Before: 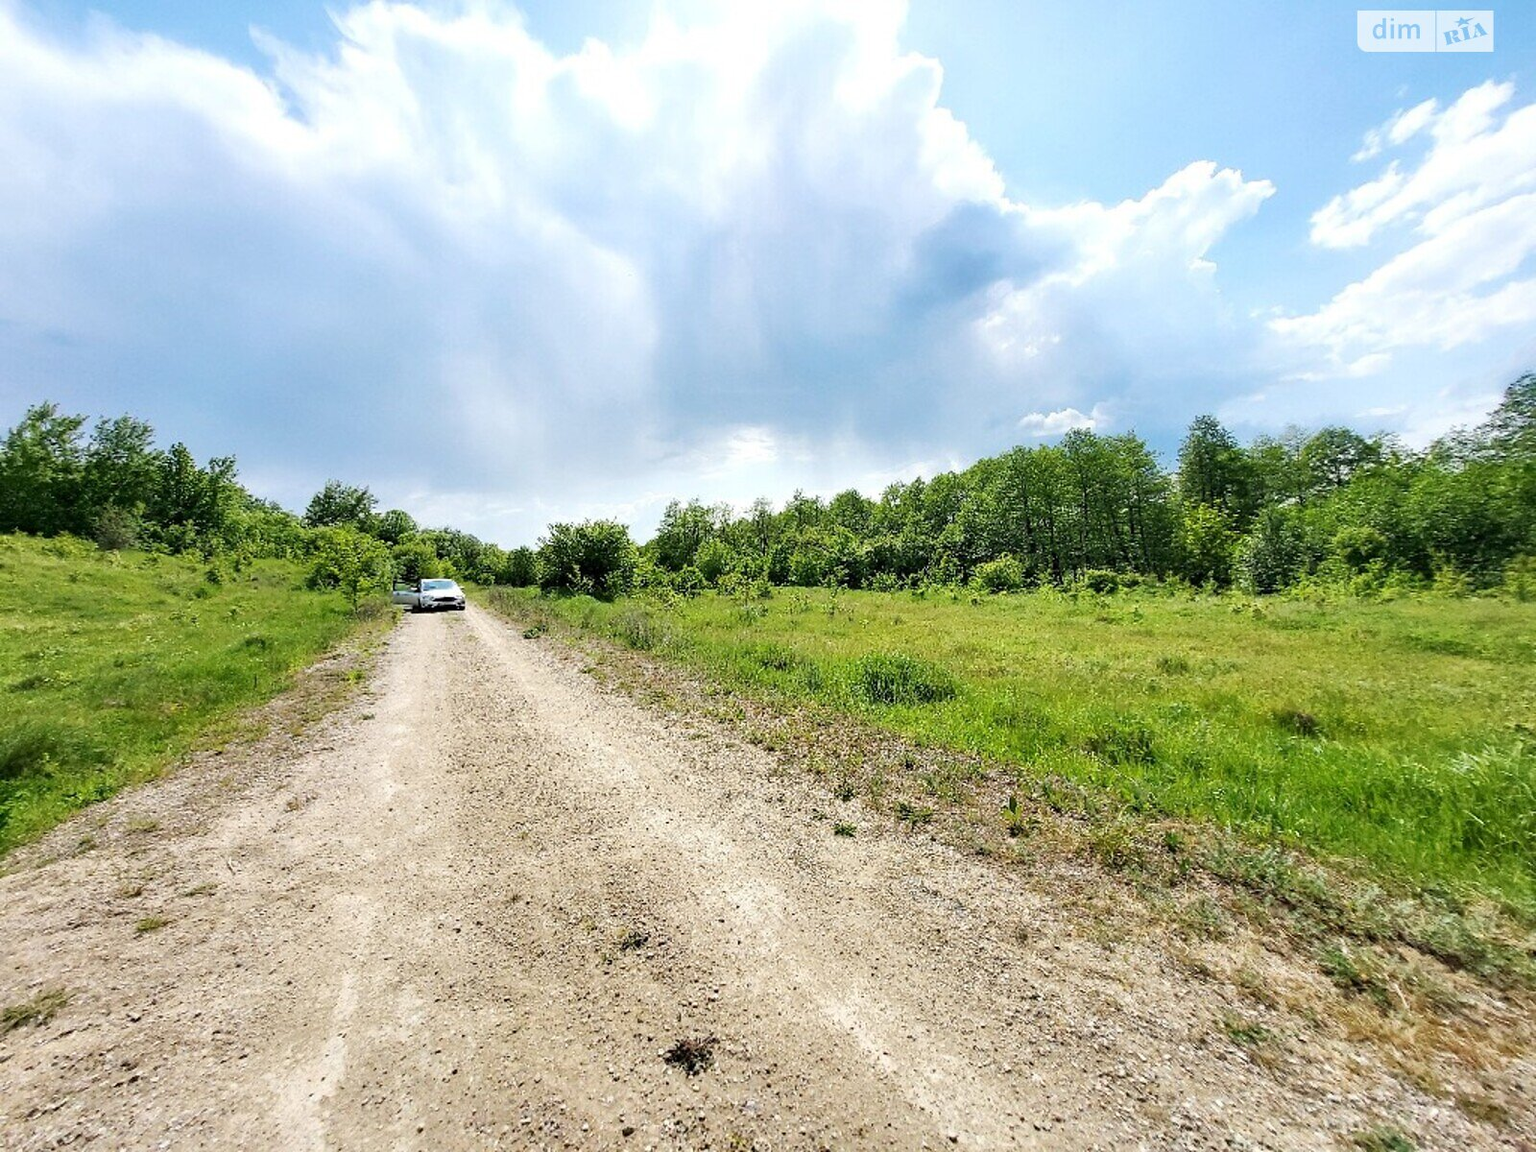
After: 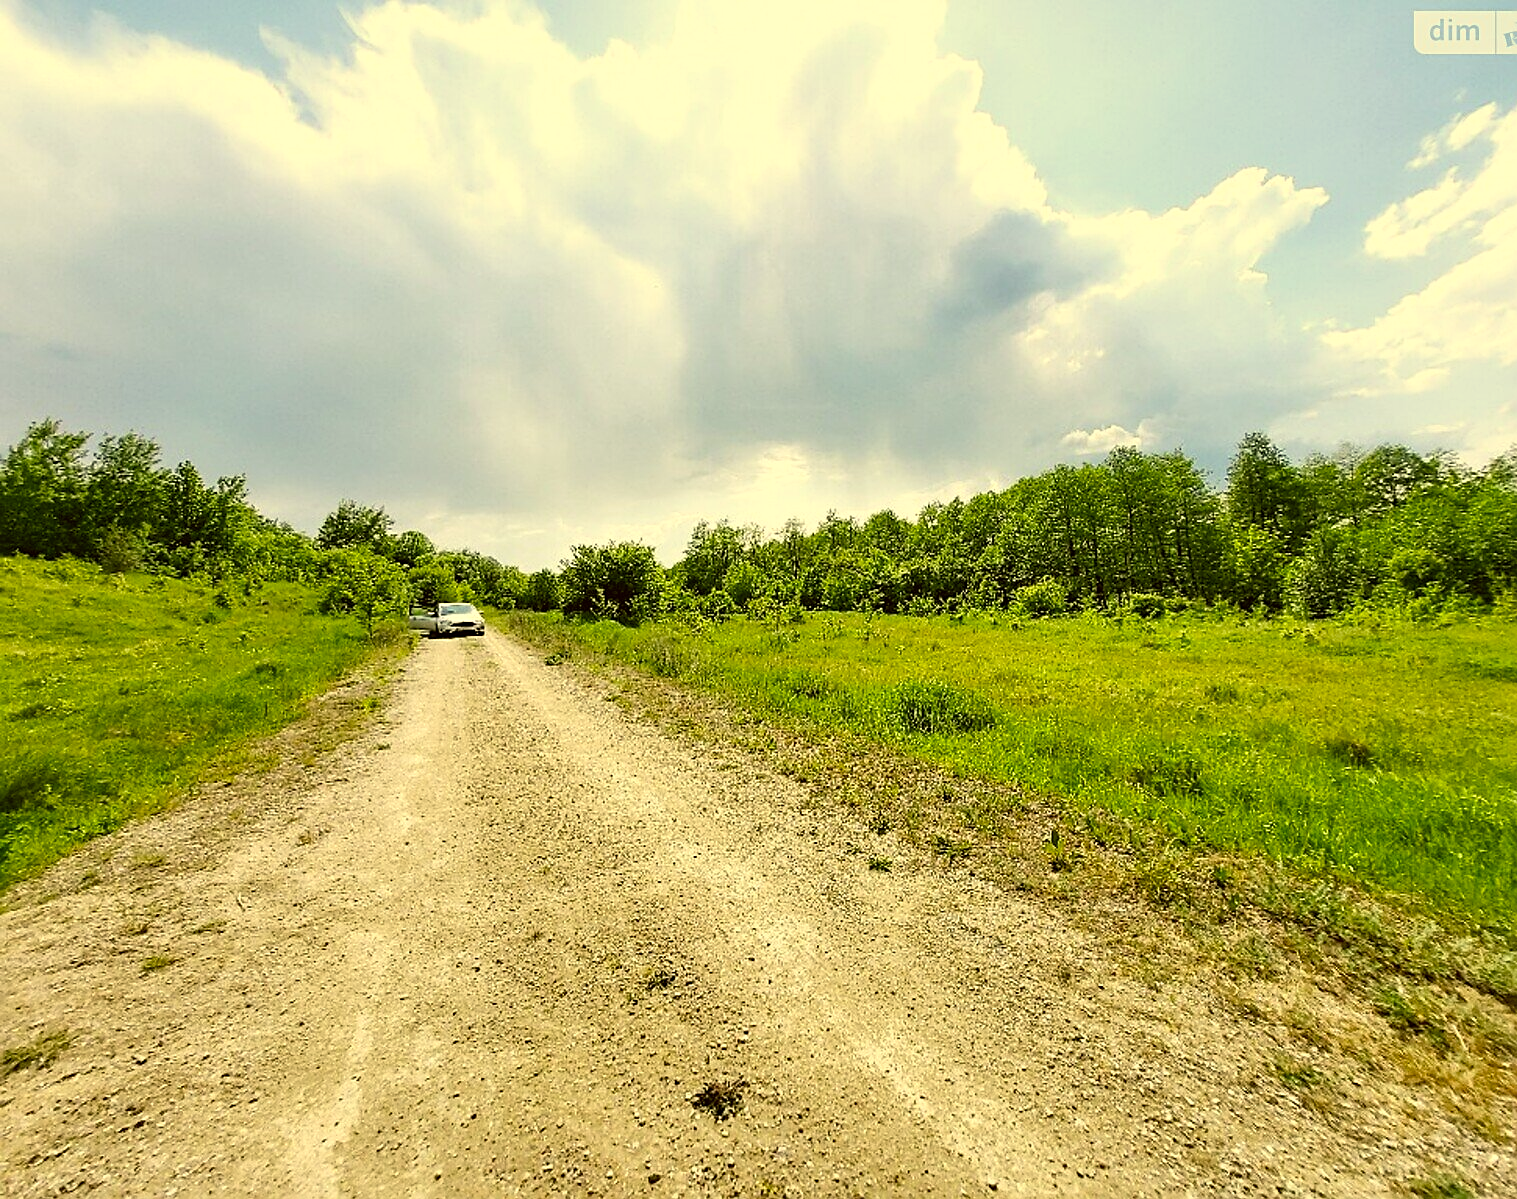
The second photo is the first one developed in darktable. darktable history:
crop and rotate: right 5.167%
color correction: highlights a* 0.162, highlights b* 29.53, shadows a* -0.162, shadows b* 21.09
sharpen: on, module defaults
